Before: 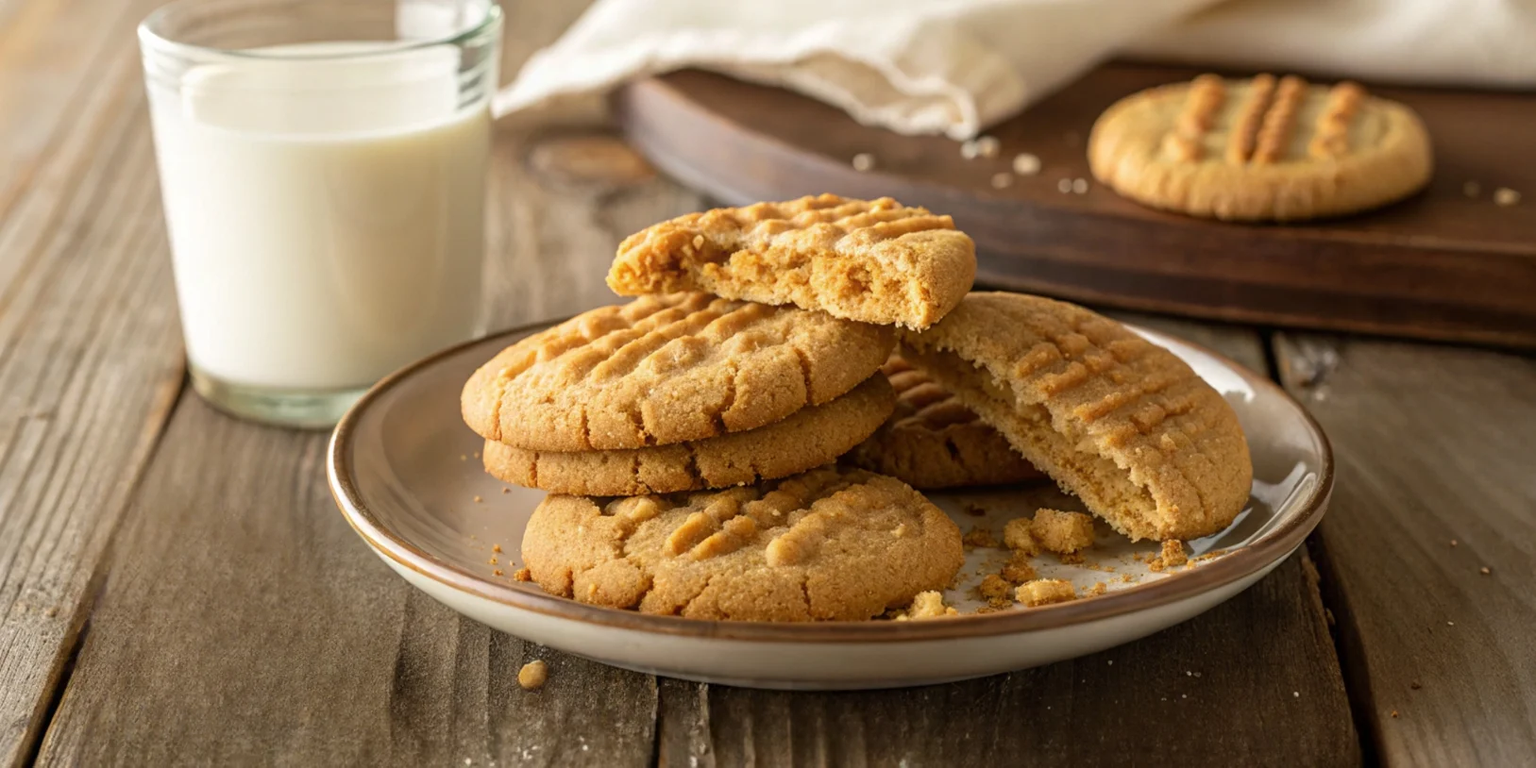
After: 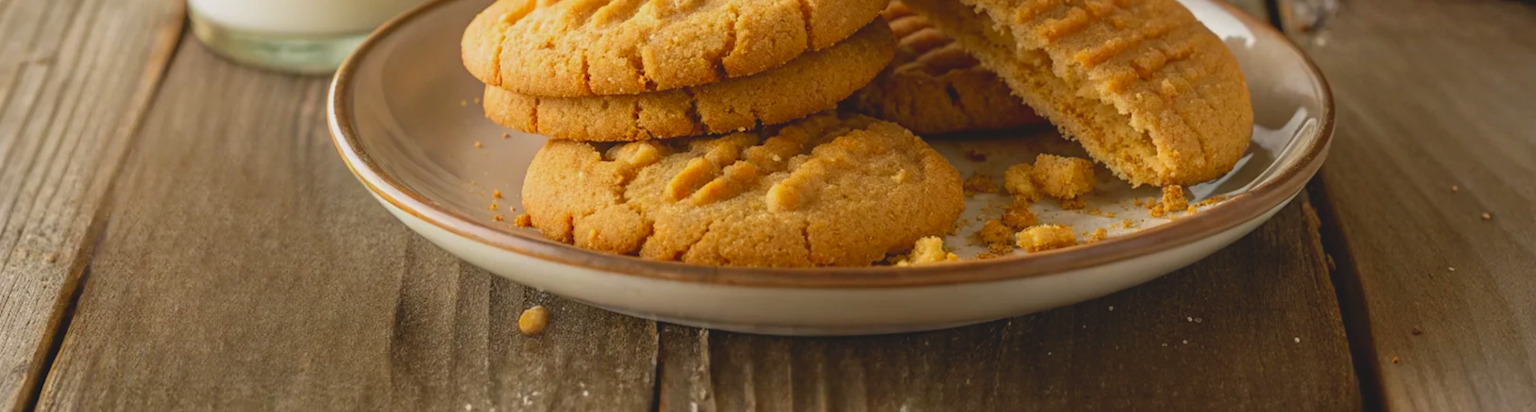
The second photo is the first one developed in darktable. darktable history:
contrast brightness saturation: contrast -0.19, saturation 0.19
crop and rotate: top 46.237%
